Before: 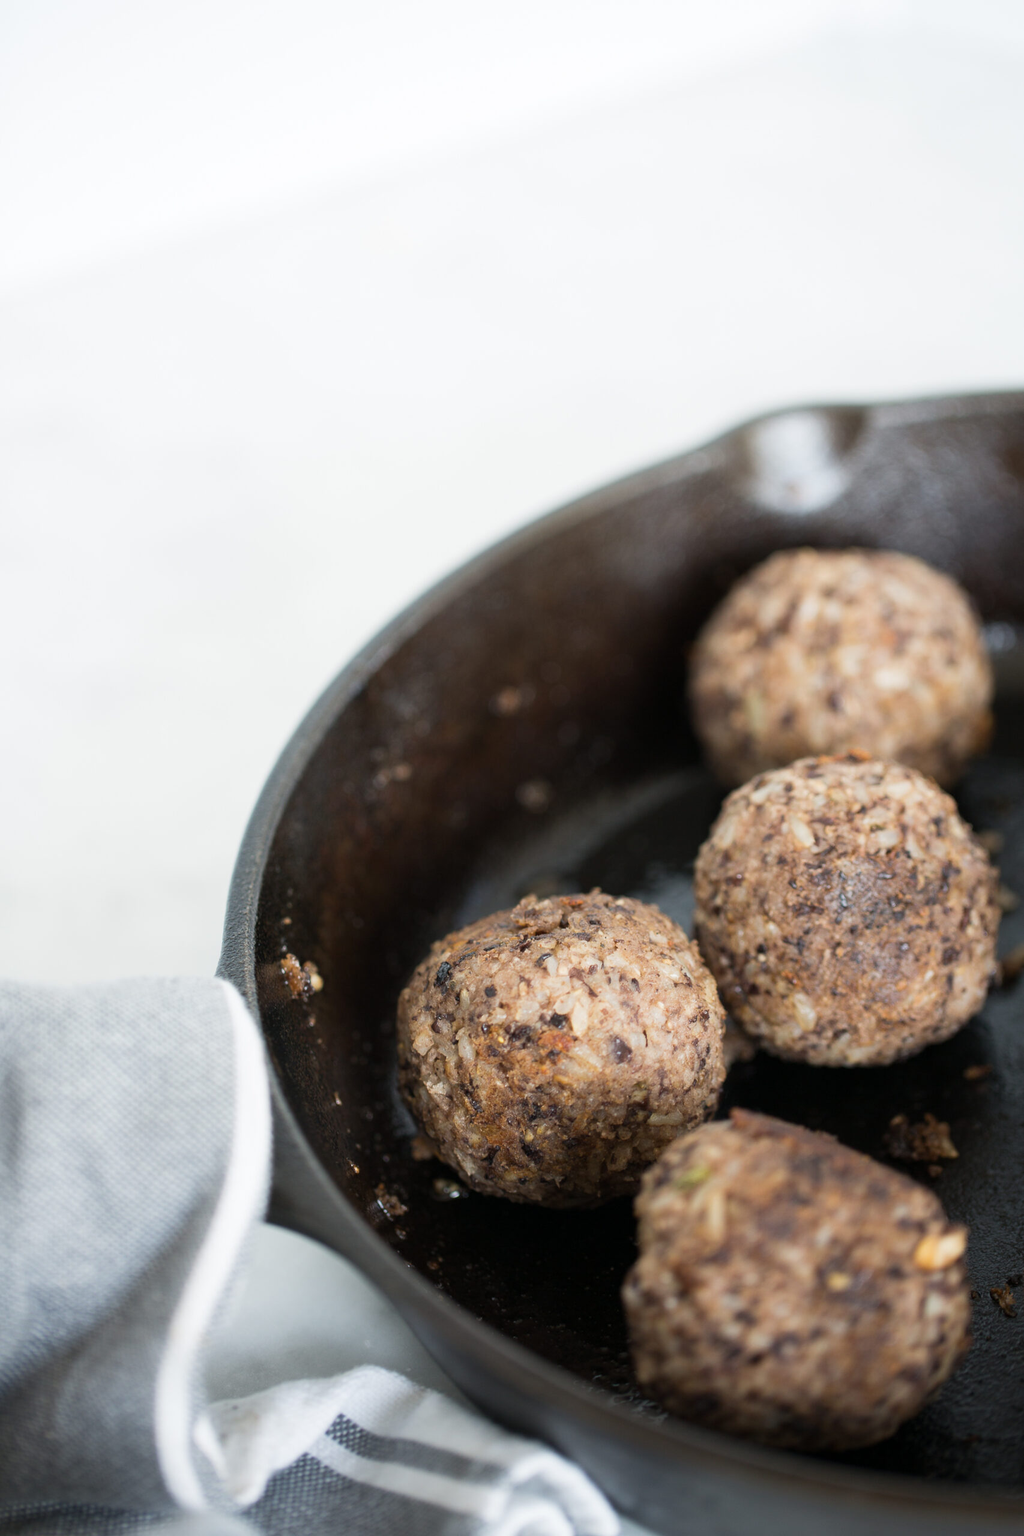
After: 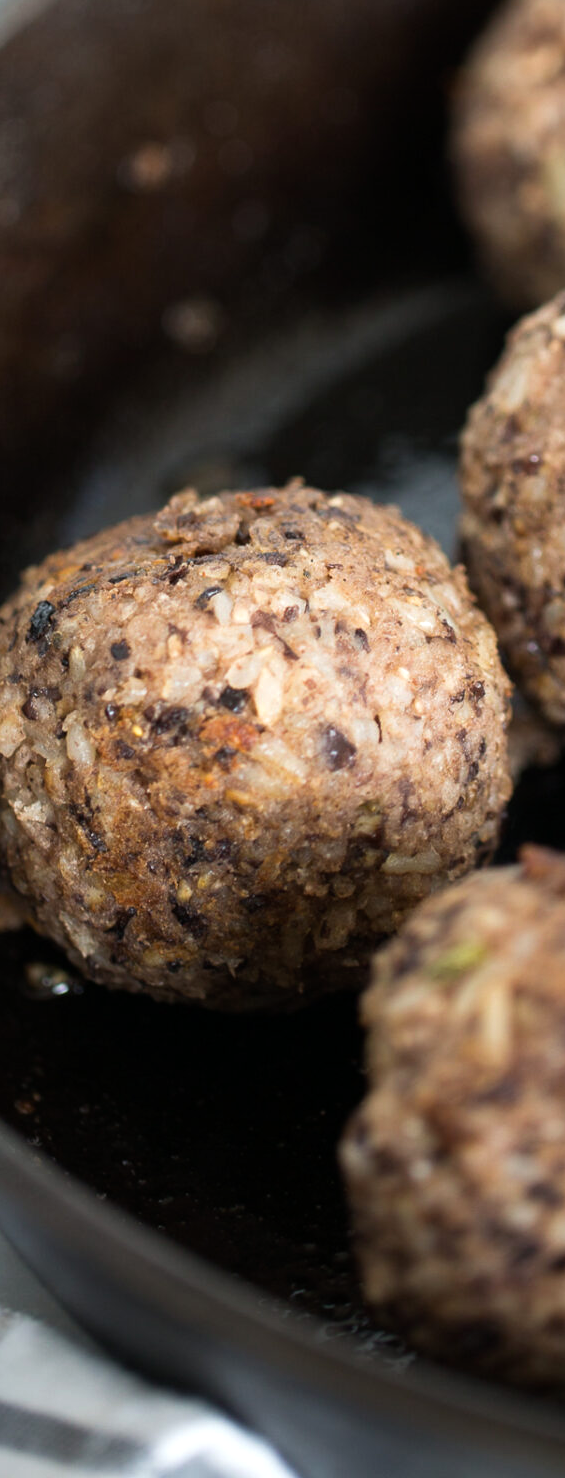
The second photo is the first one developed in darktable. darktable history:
crop: left 40.878%, top 39.176%, right 25.993%, bottom 3.081%
color balance: contrast 10%
tone equalizer: on, module defaults
